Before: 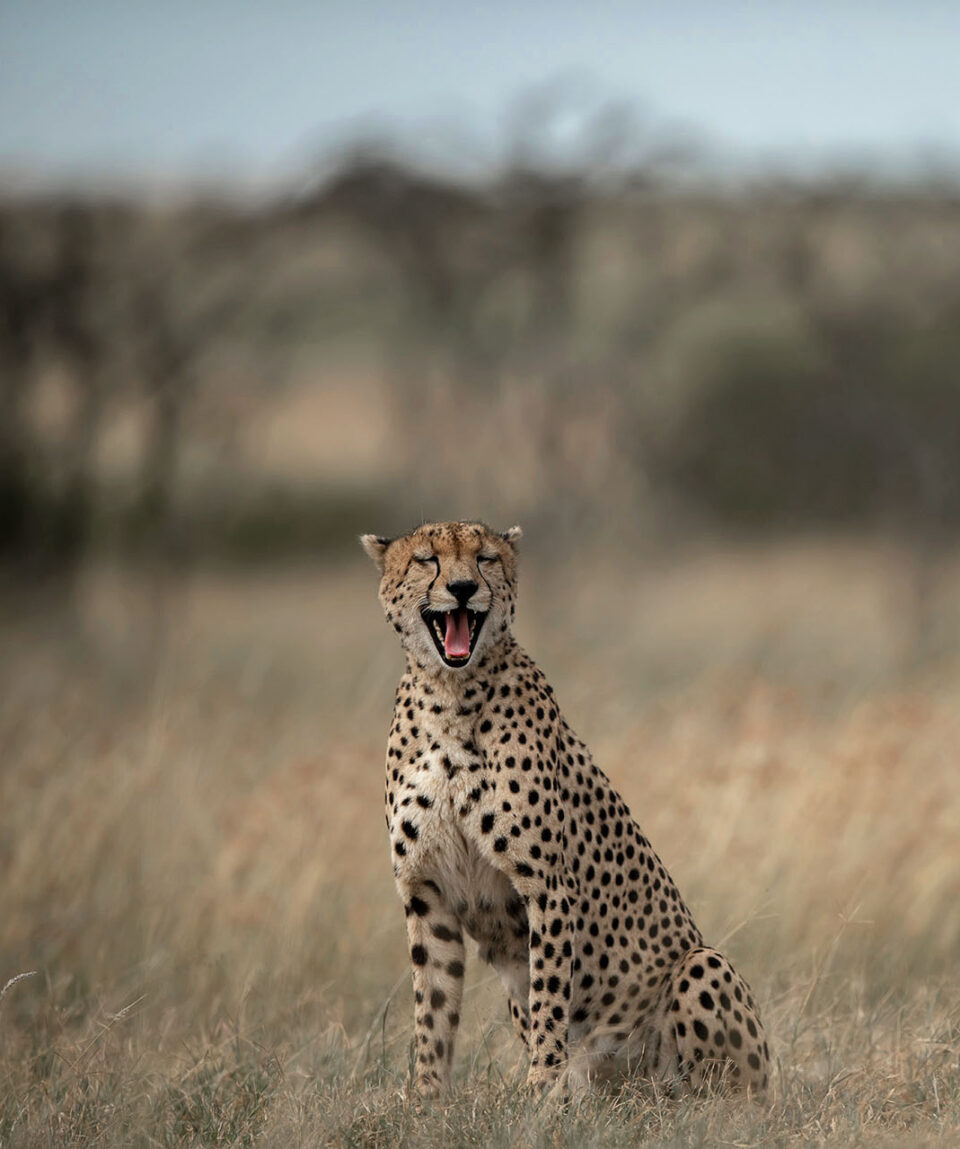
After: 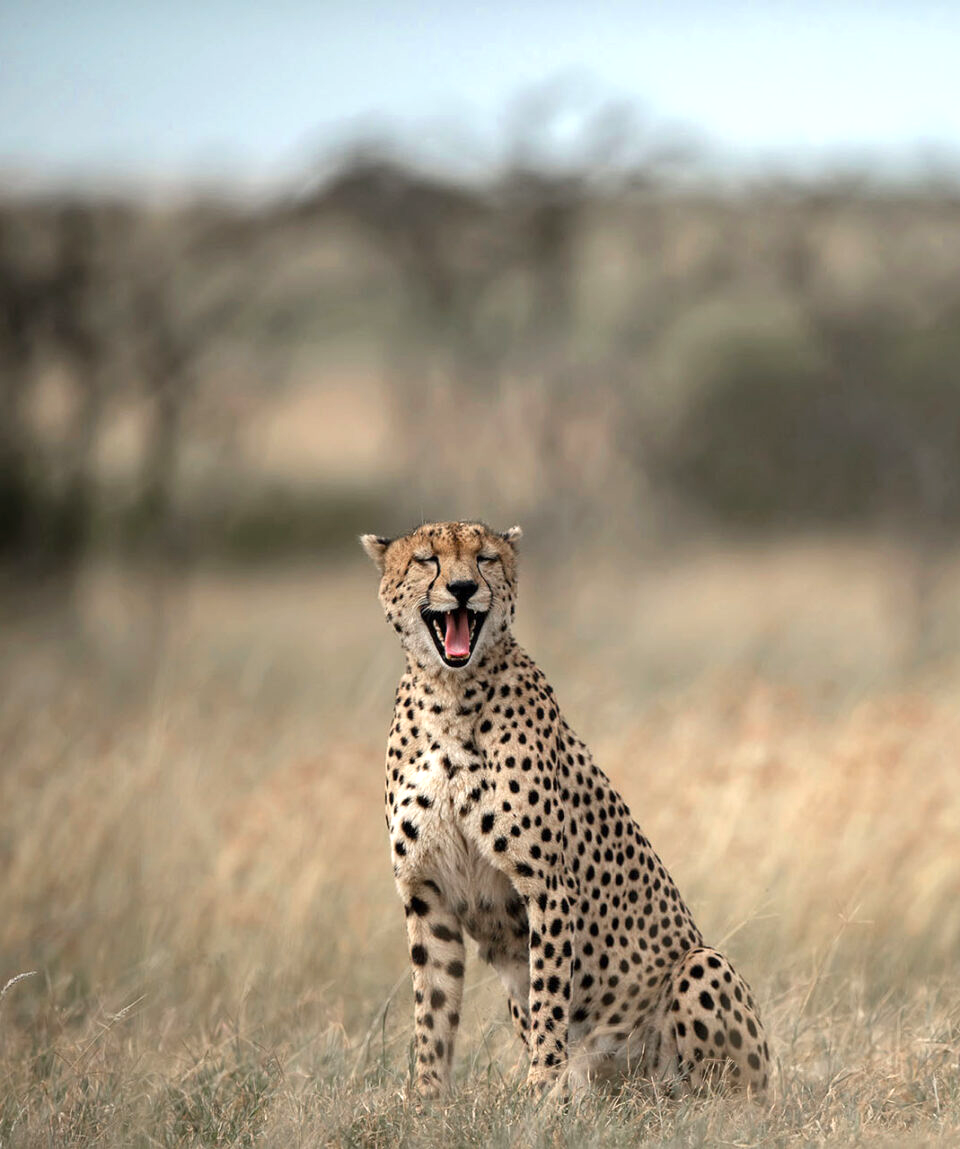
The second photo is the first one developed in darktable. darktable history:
exposure: exposure 0.646 EV, compensate highlight preservation false
